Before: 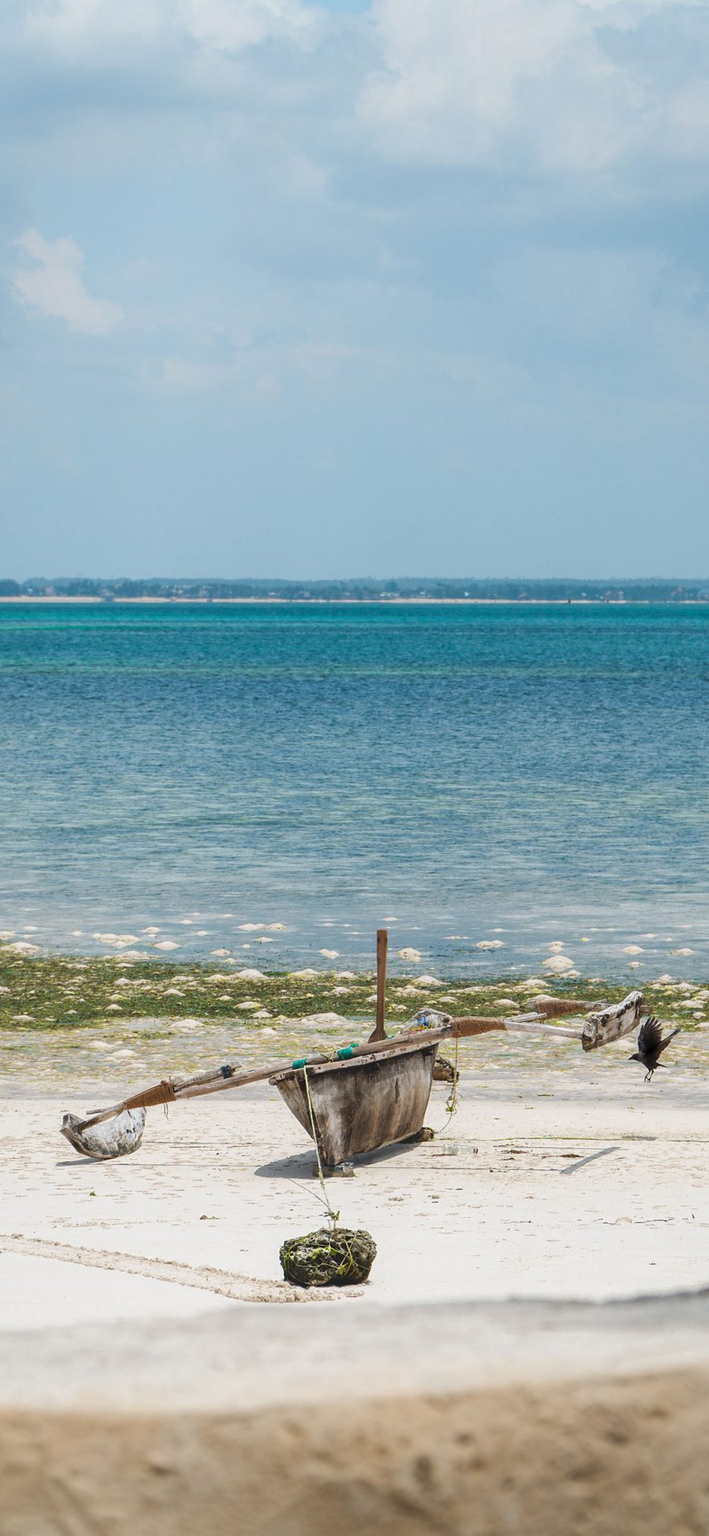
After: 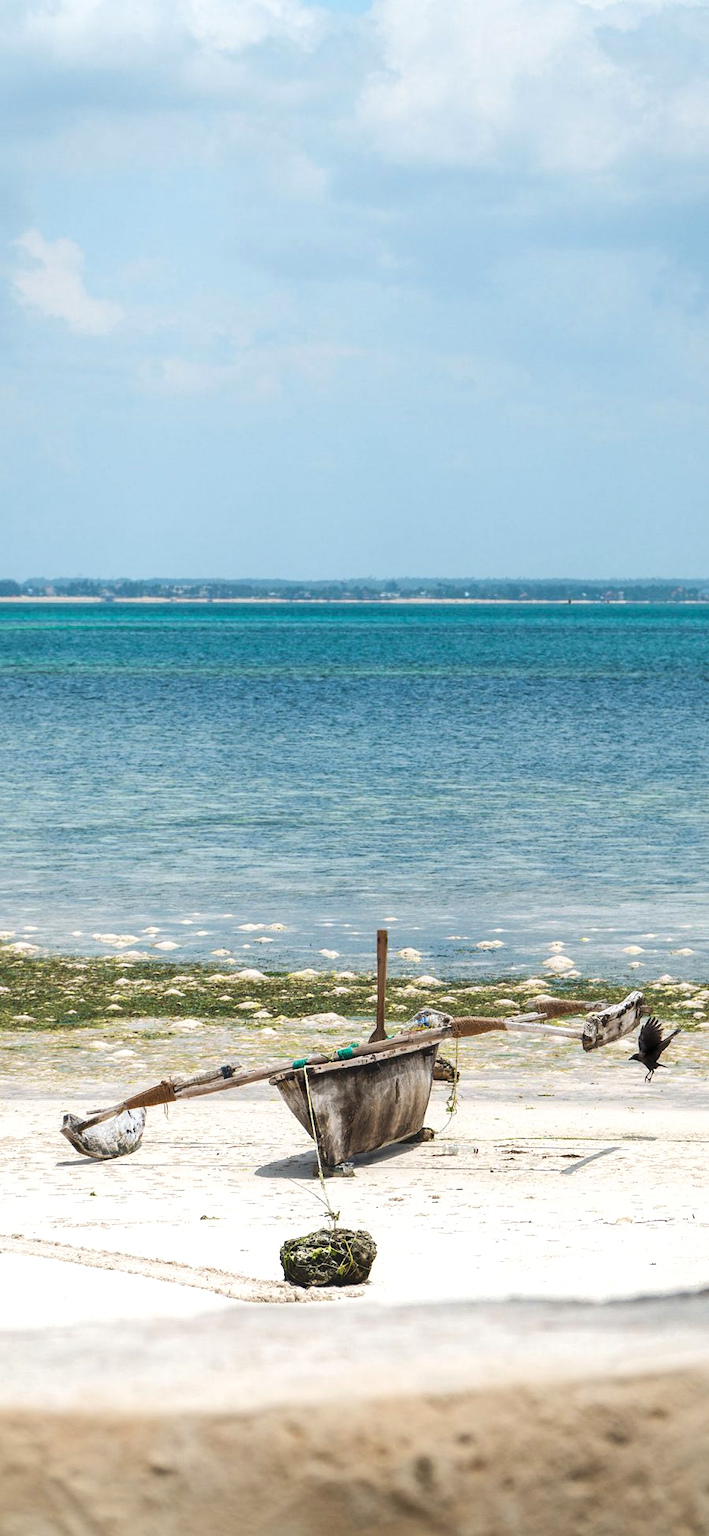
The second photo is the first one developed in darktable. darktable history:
tone equalizer: -8 EV -0.432 EV, -7 EV -0.402 EV, -6 EV -0.298 EV, -5 EV -0.205 EV, -3 EV 0.197 EV, -2 EV 0.352 EV, -1 EV 0.367 EV, +0 EV 0.424 EV, edges refinement/feathering 500, mask exposure compensation -1.57 EV, preserve details no
